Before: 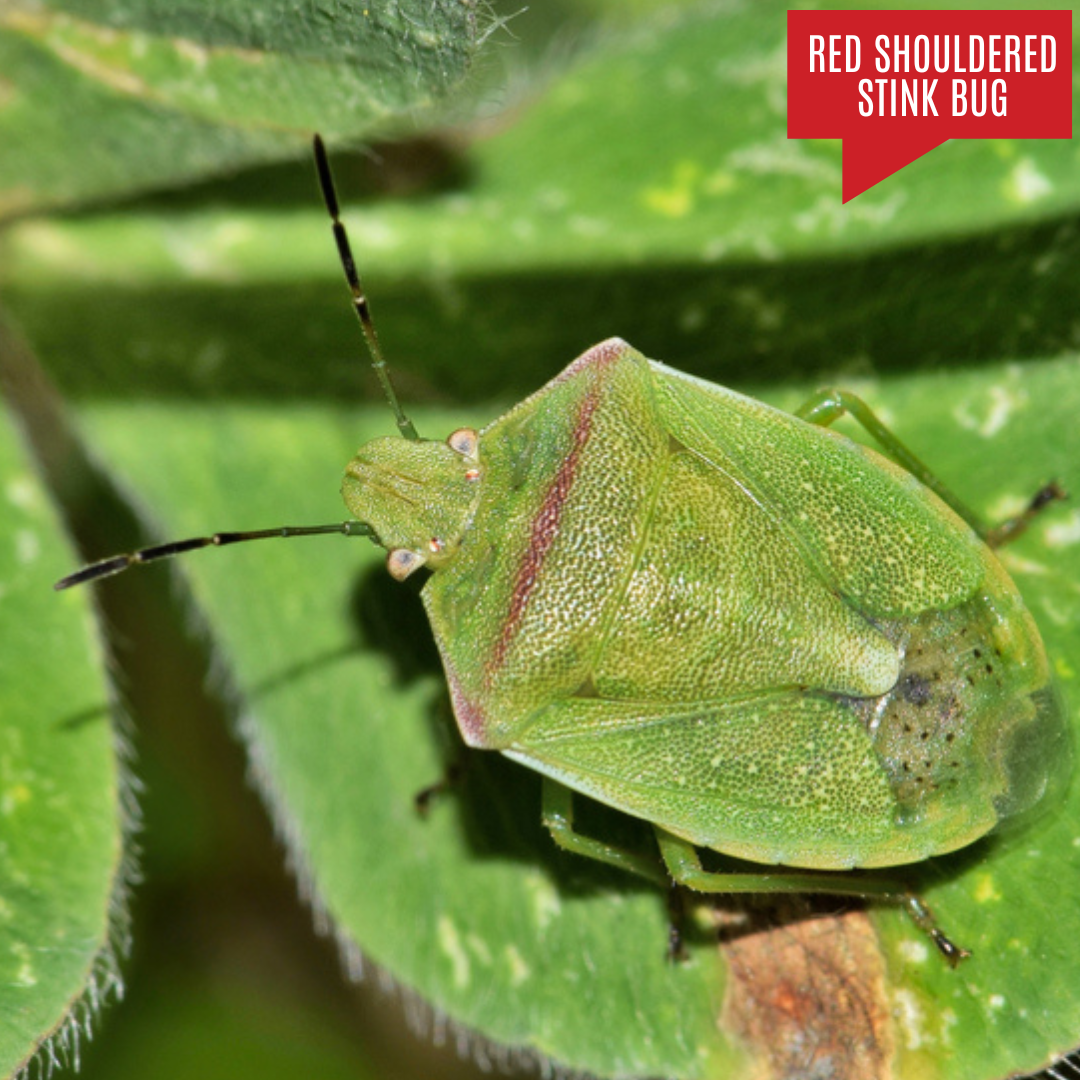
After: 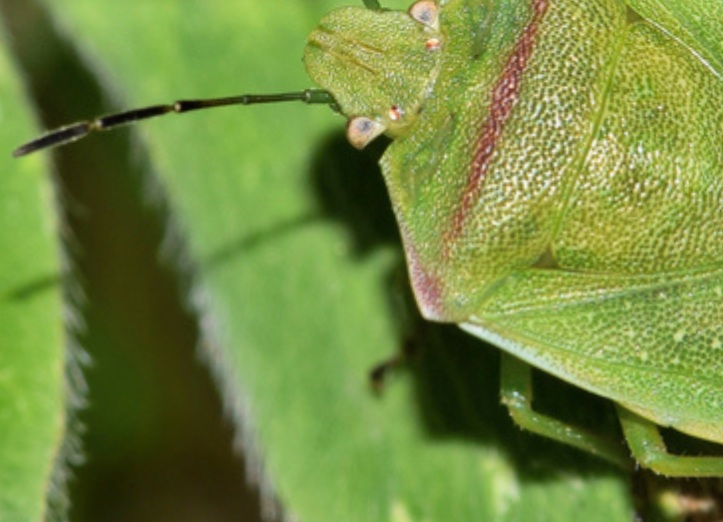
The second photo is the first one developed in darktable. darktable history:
rotate and perspective: rotation 0.215°, lens shift (vertical) -0.139, crop left 0.069, crop right 0.939, crop top 0.002, crop bottom 0.996
crop: top 36.498%, right 27.964%, bottom 14.995%
